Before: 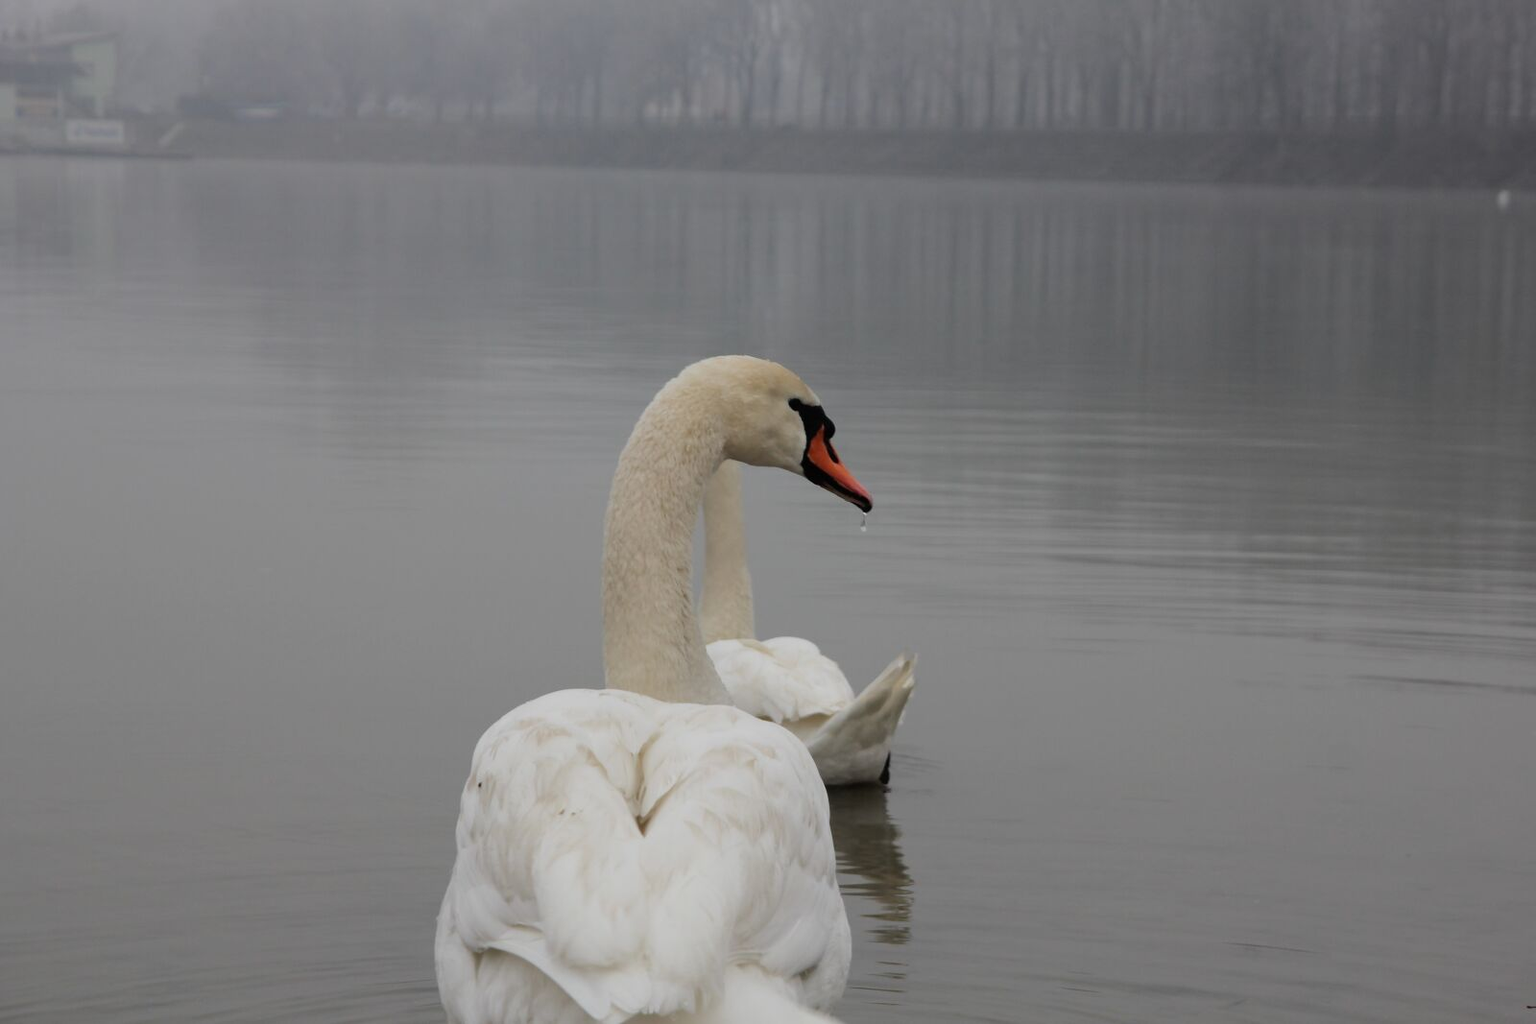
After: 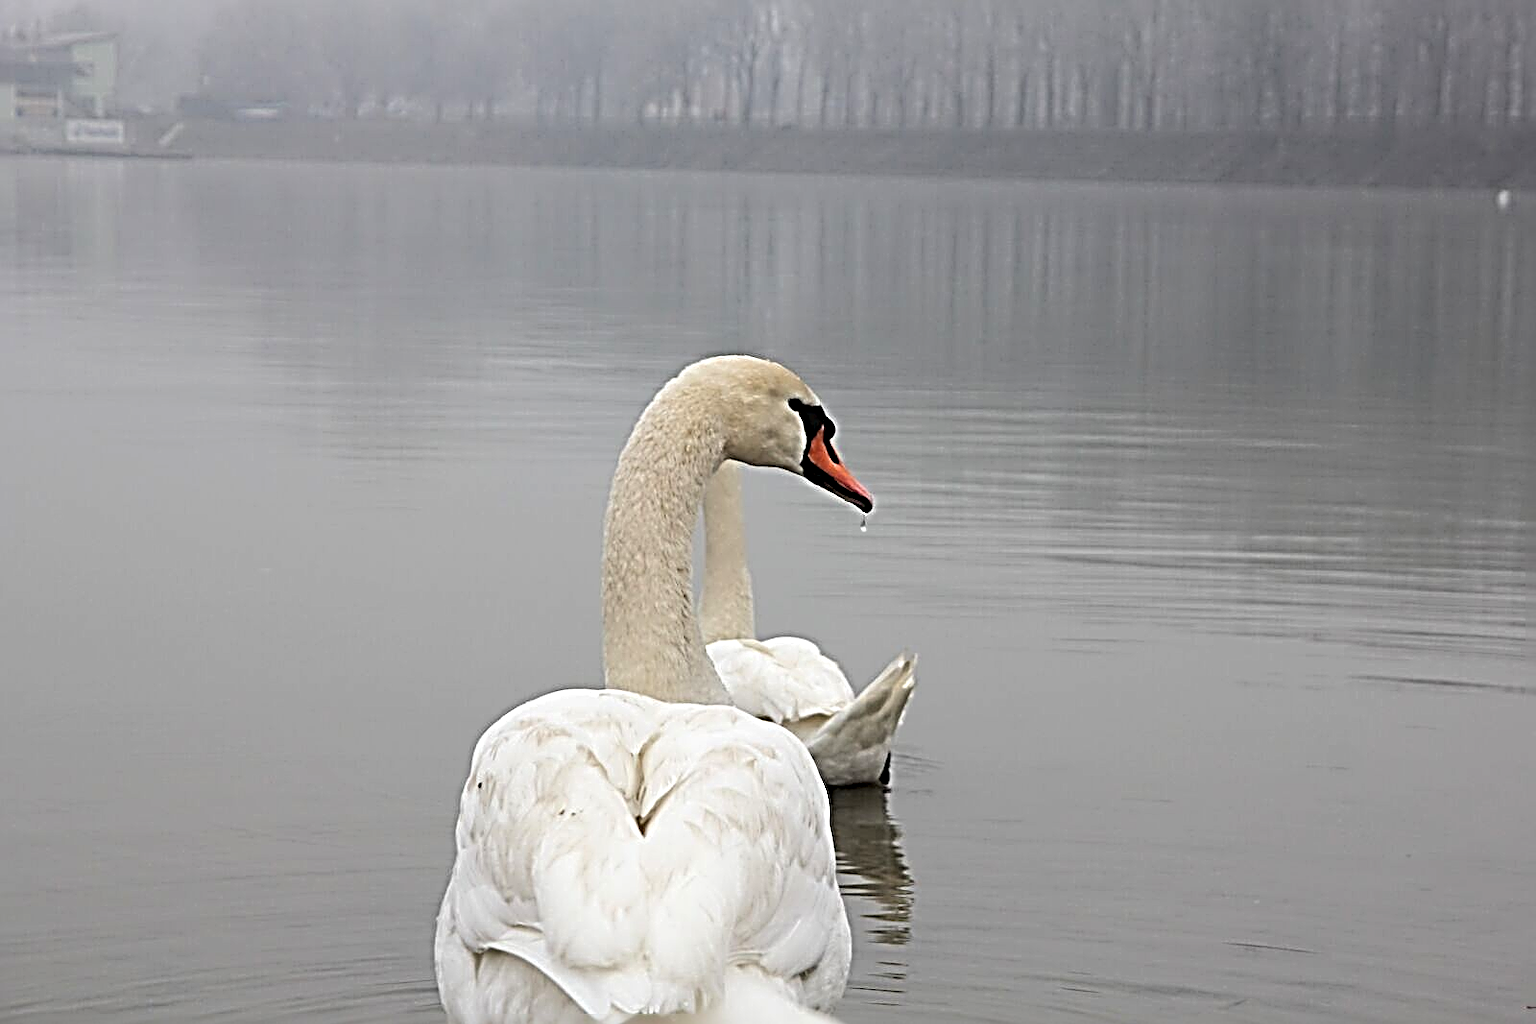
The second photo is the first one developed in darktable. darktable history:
exposure: black level correction 0, exposure 0.696 EV, compensate highlight preservation false
sharpen: radius 4.033, amount 1.998
